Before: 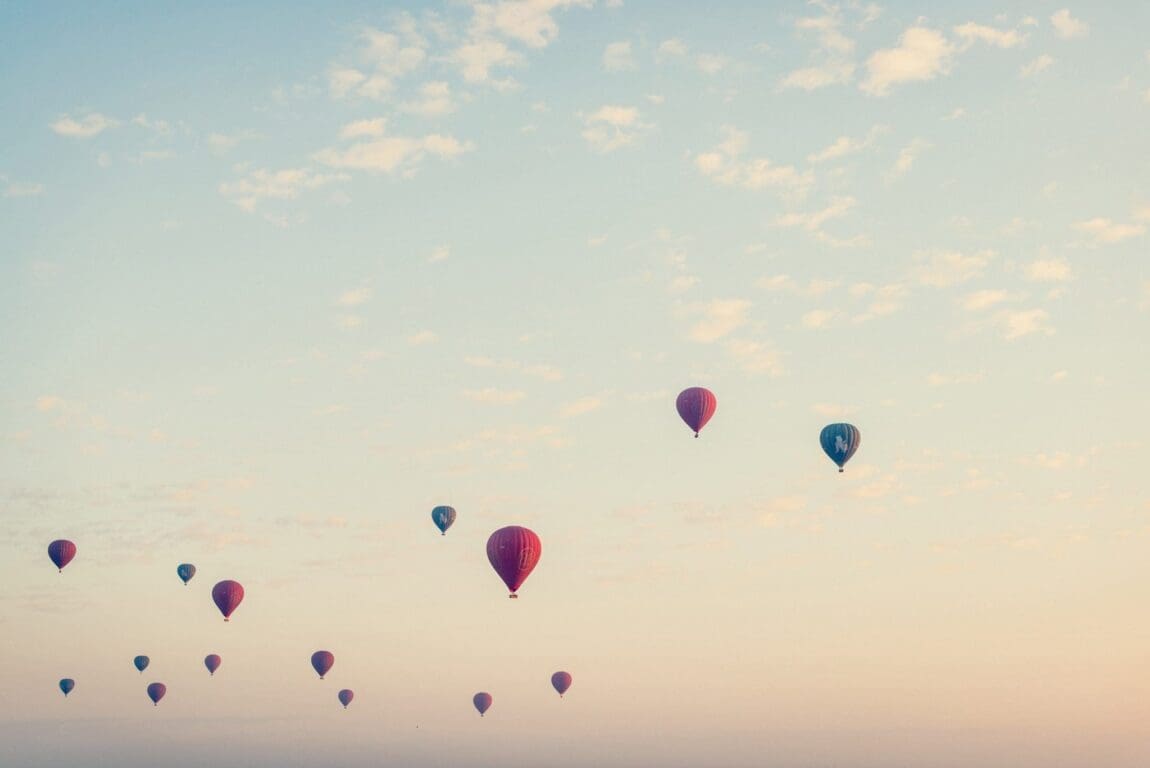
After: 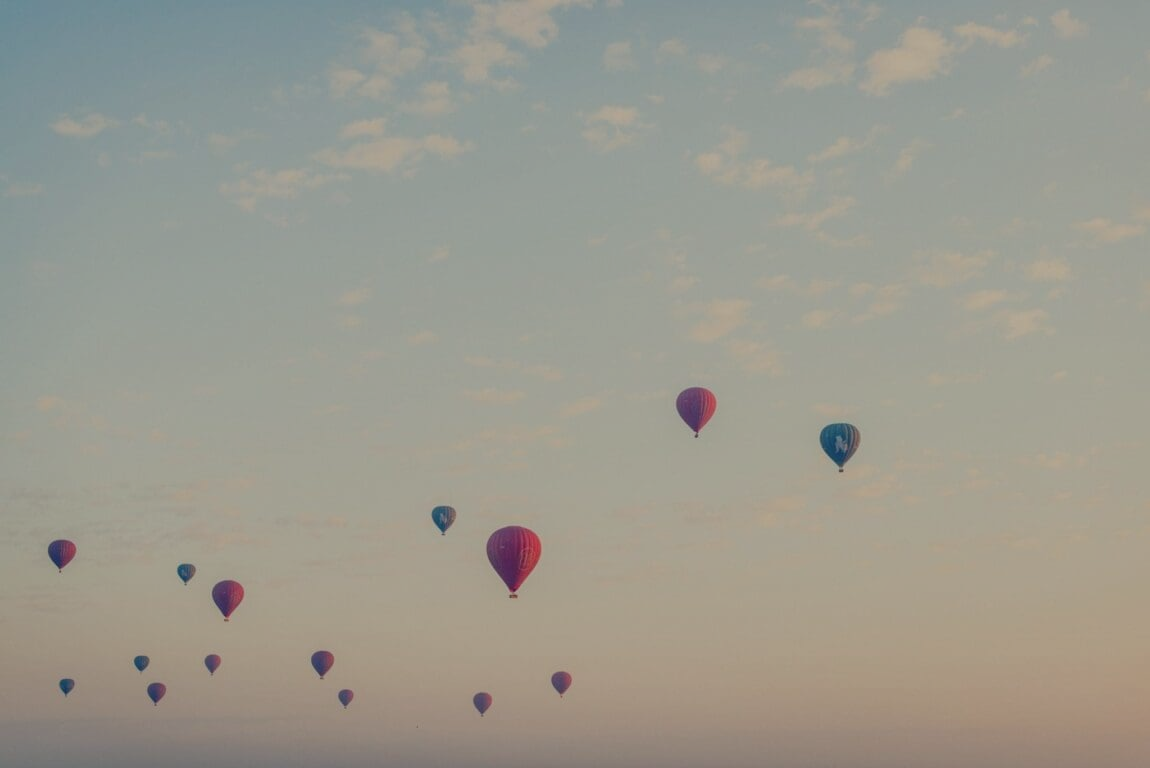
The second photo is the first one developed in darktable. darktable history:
local contrast: on, module defaults
exposure: black level correction -0.015, exposure -0.5 EV, compensate highlight preservation false
color balance rgb: contrast -30%
levels: levels [0, 0.51, 1]
